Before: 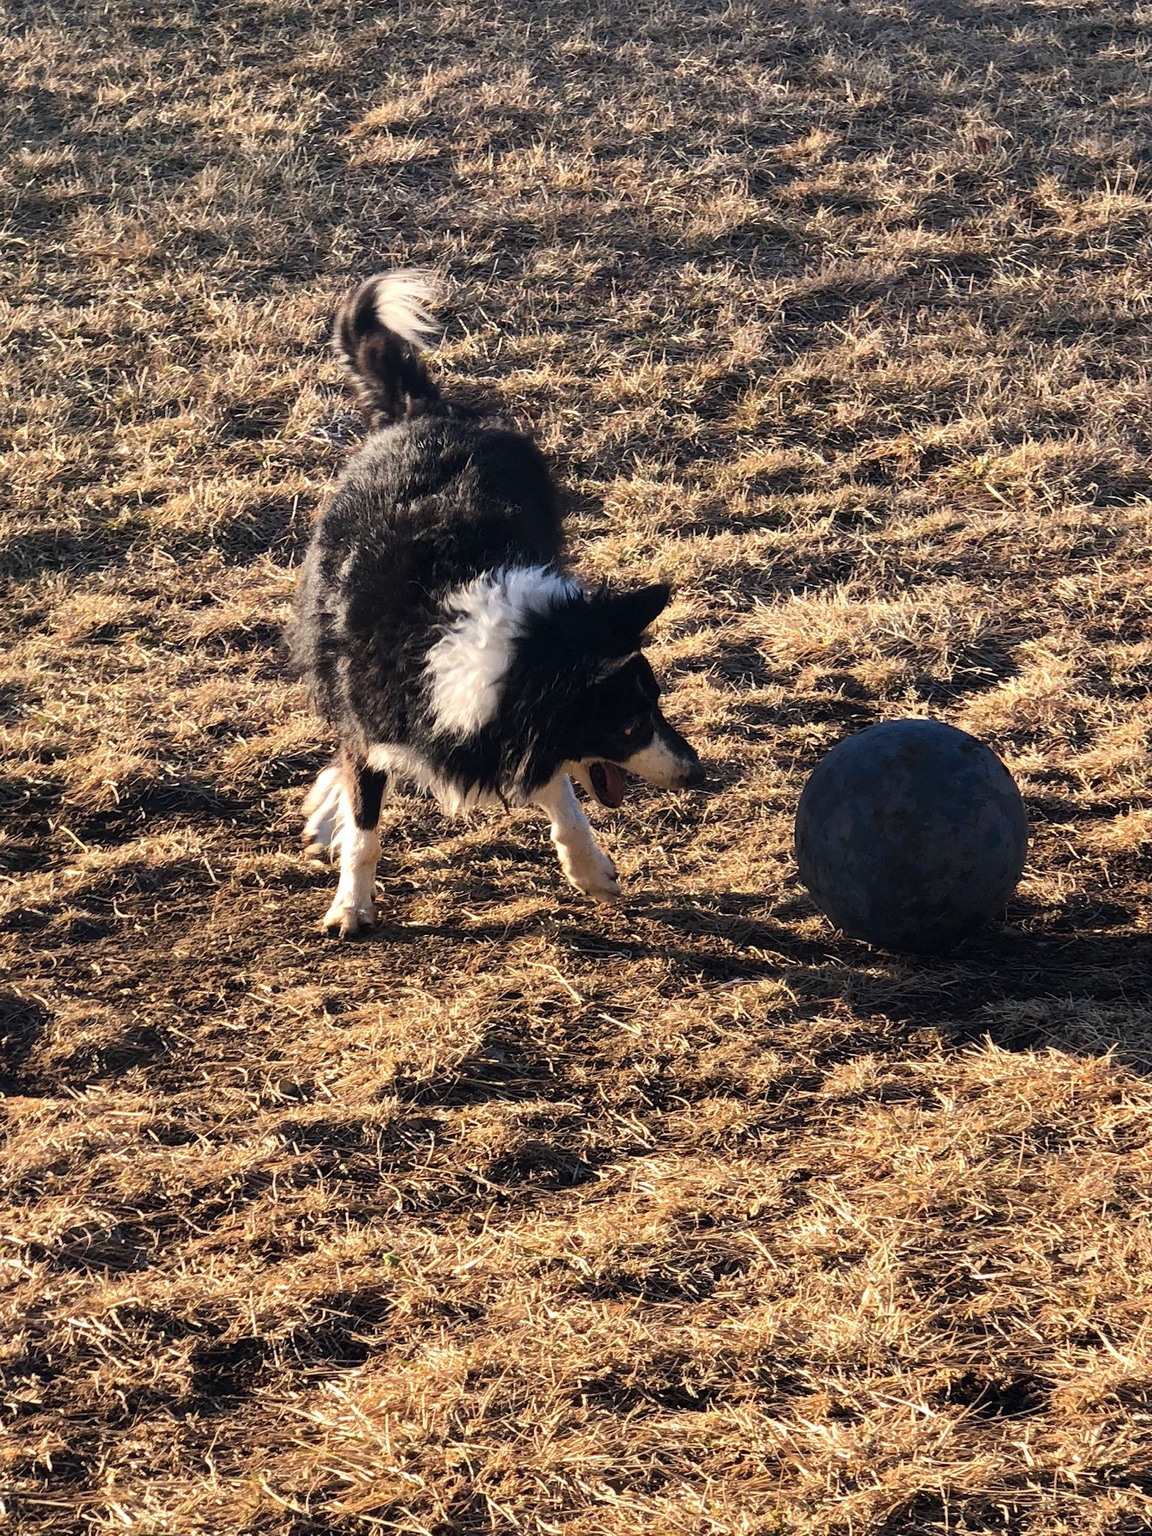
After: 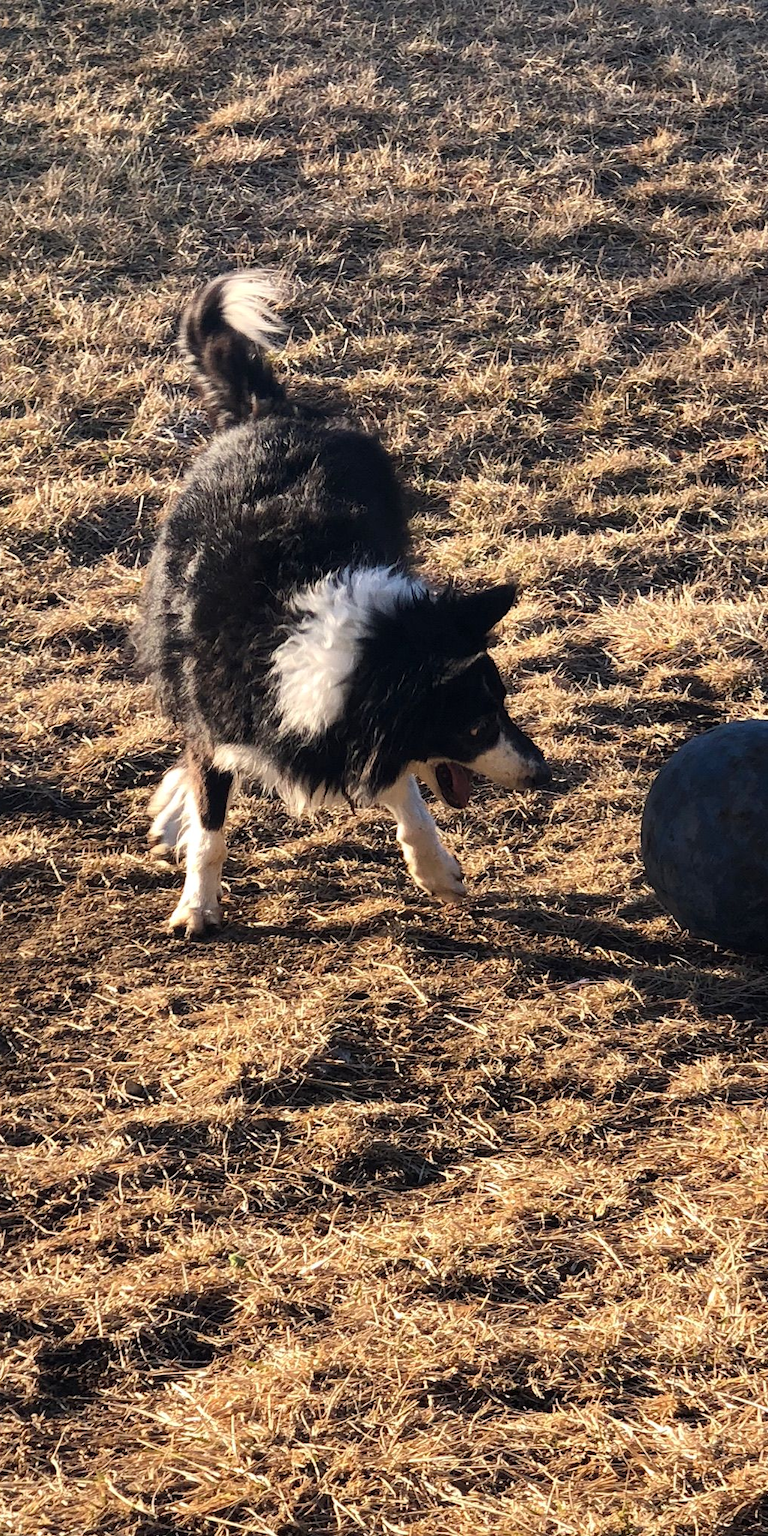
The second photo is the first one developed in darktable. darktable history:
crop and rotate: left 13.409%, right 19.924%
tone equalizer: on, module defaults
